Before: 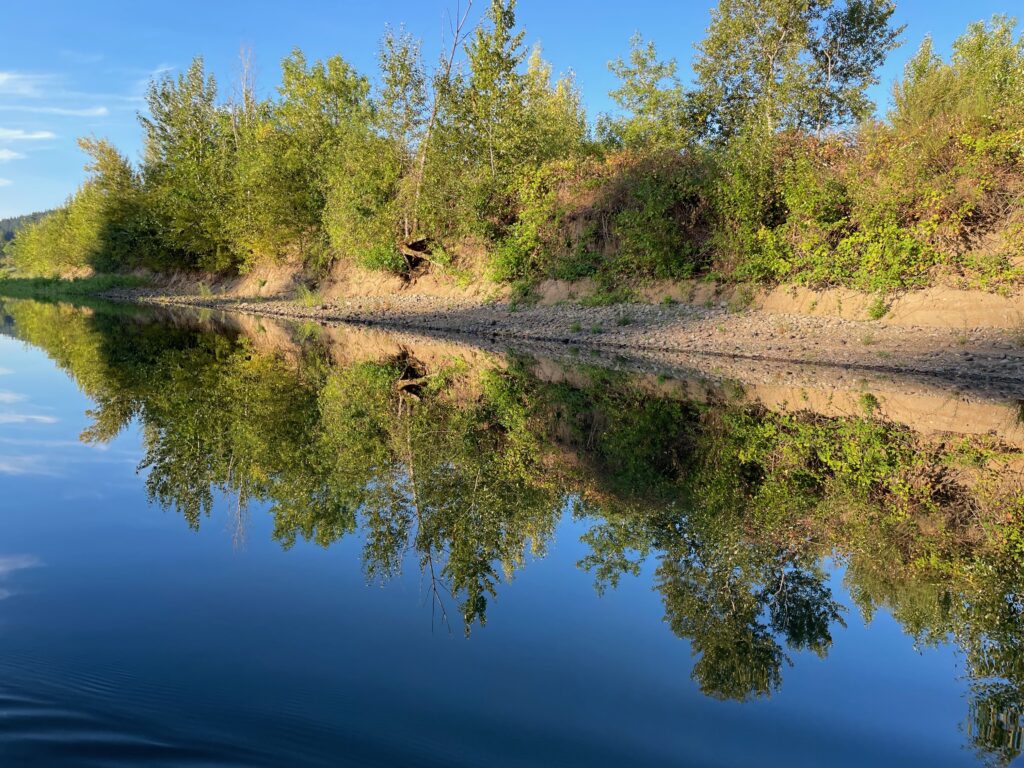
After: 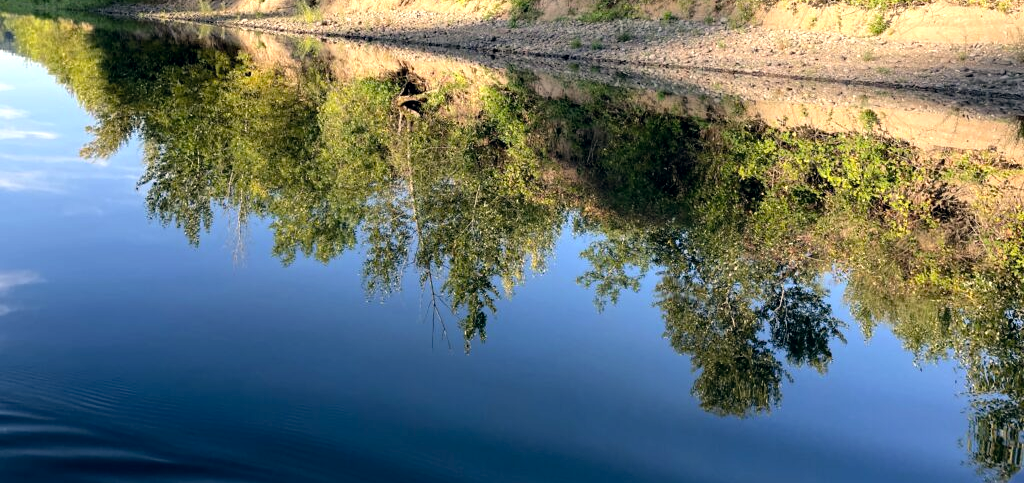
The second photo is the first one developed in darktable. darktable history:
crop and rotate: top 36.997%
color correction: highlights a* 2.81, highlights b* 5.01, shadows a* -2.56, shadows b* -4.92, saturation 0.813
tone equalizer: -8 EV -0.782 EV, -7 EV -0.672 EV, -6 EV -0.592 EV, -5 EV -0.424 EV, -3 EV 0.388 EV, -2 EV 0.6 EV, -1 EV 0.697 EV, +0 EV 0.741 EV
